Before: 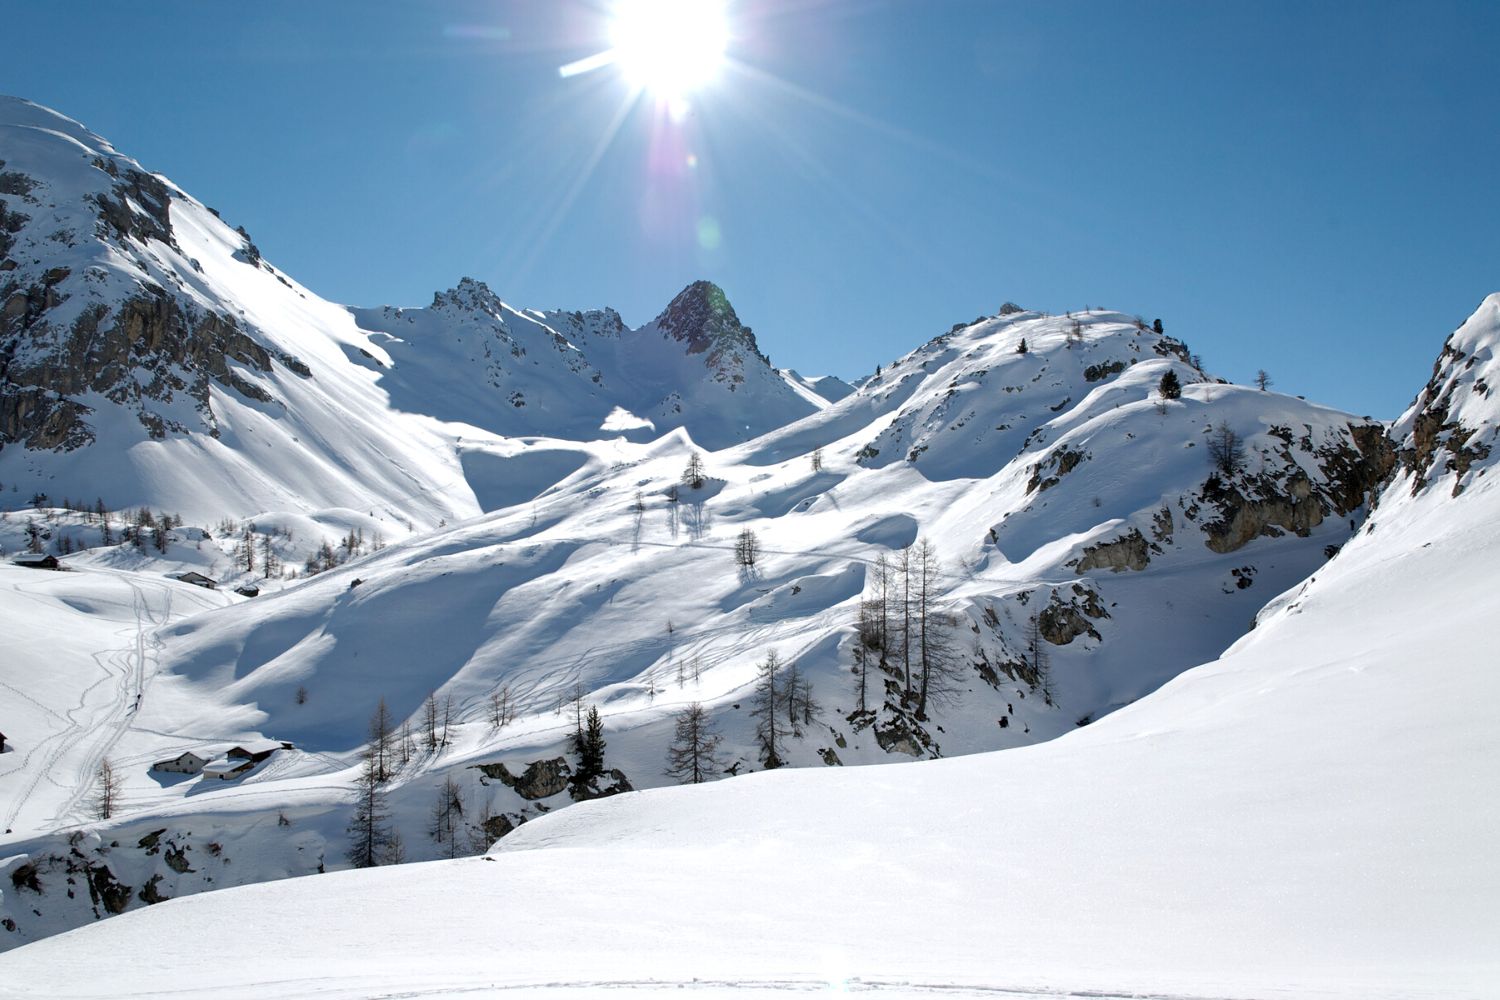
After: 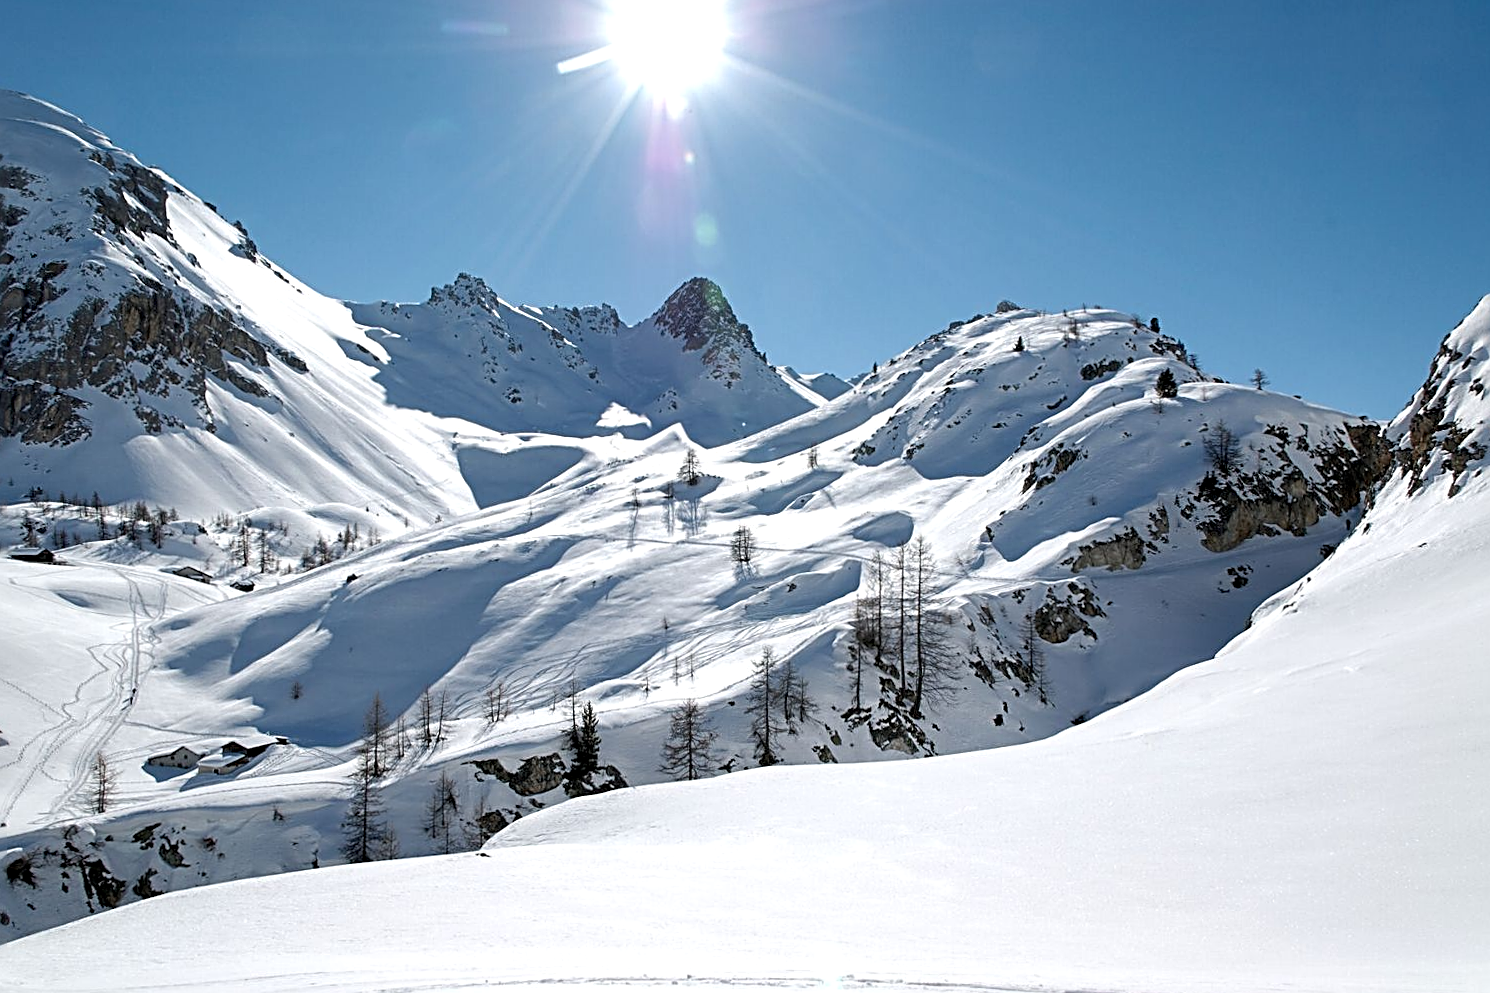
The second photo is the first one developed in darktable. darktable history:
sharpen: radius 2.795, amount 0.706
crop and rotate: angle -0.253°
local contrast: highlights 106%, shadows 98%, detail 119%, midtone range 0.2
contrast equalizer: y [[0.5 ×6], [0.5 ×6], [0.5, 0.5, 0.501, 0.545, 0.707, 0.863], [0 ×6], [0 ×6]], mix 0.298
